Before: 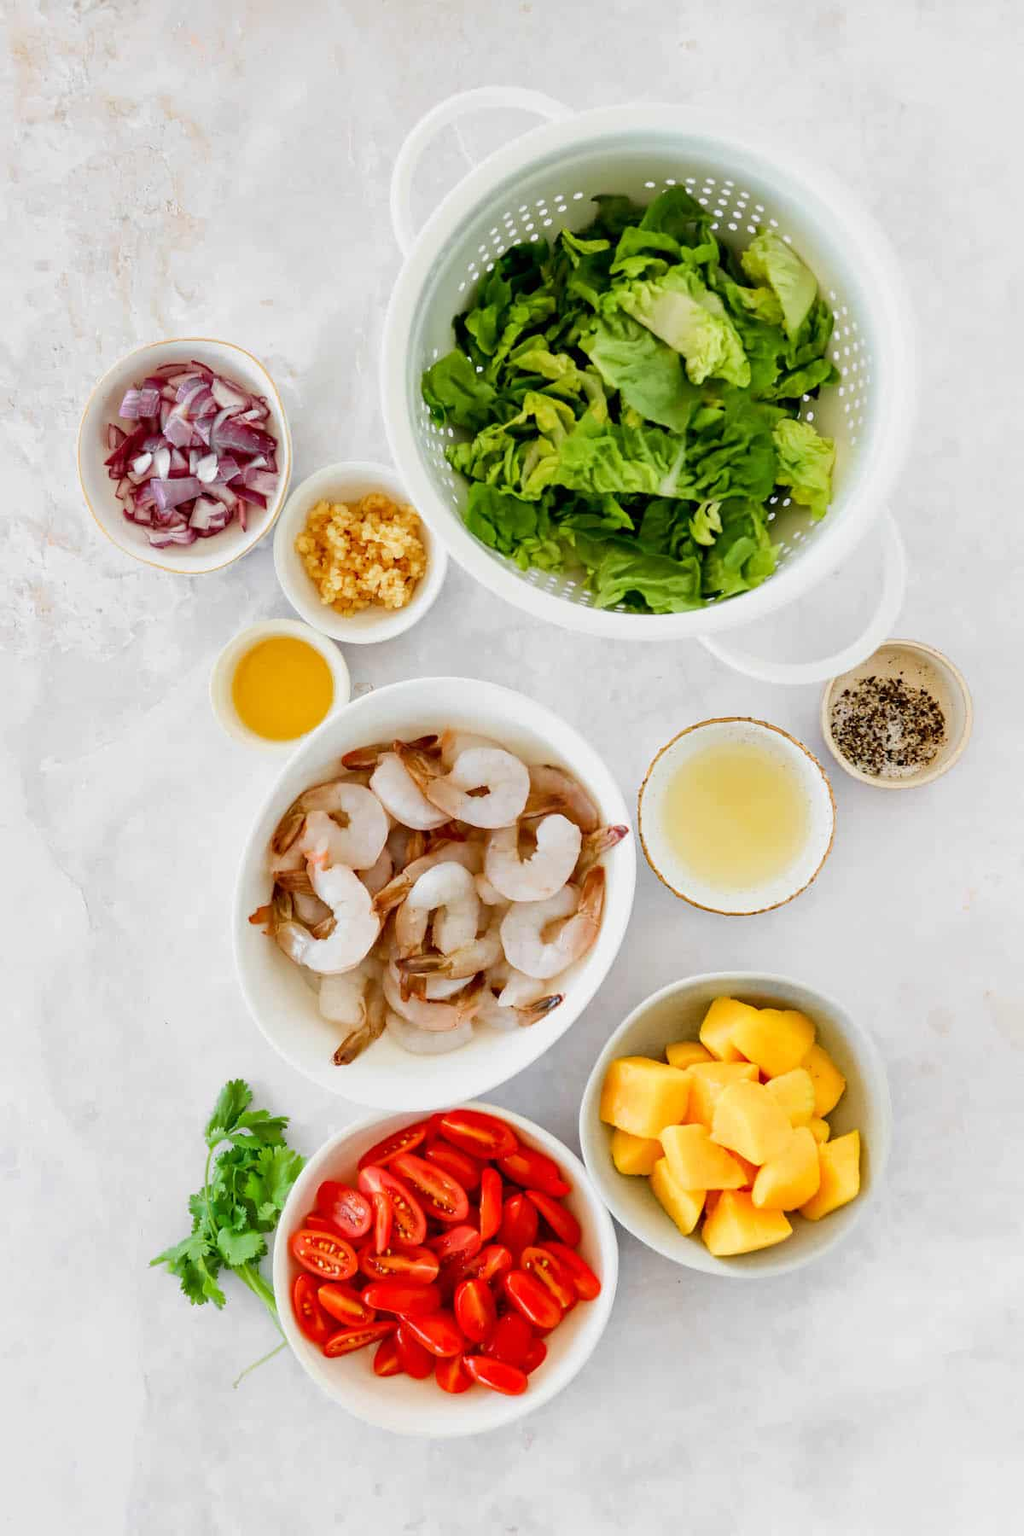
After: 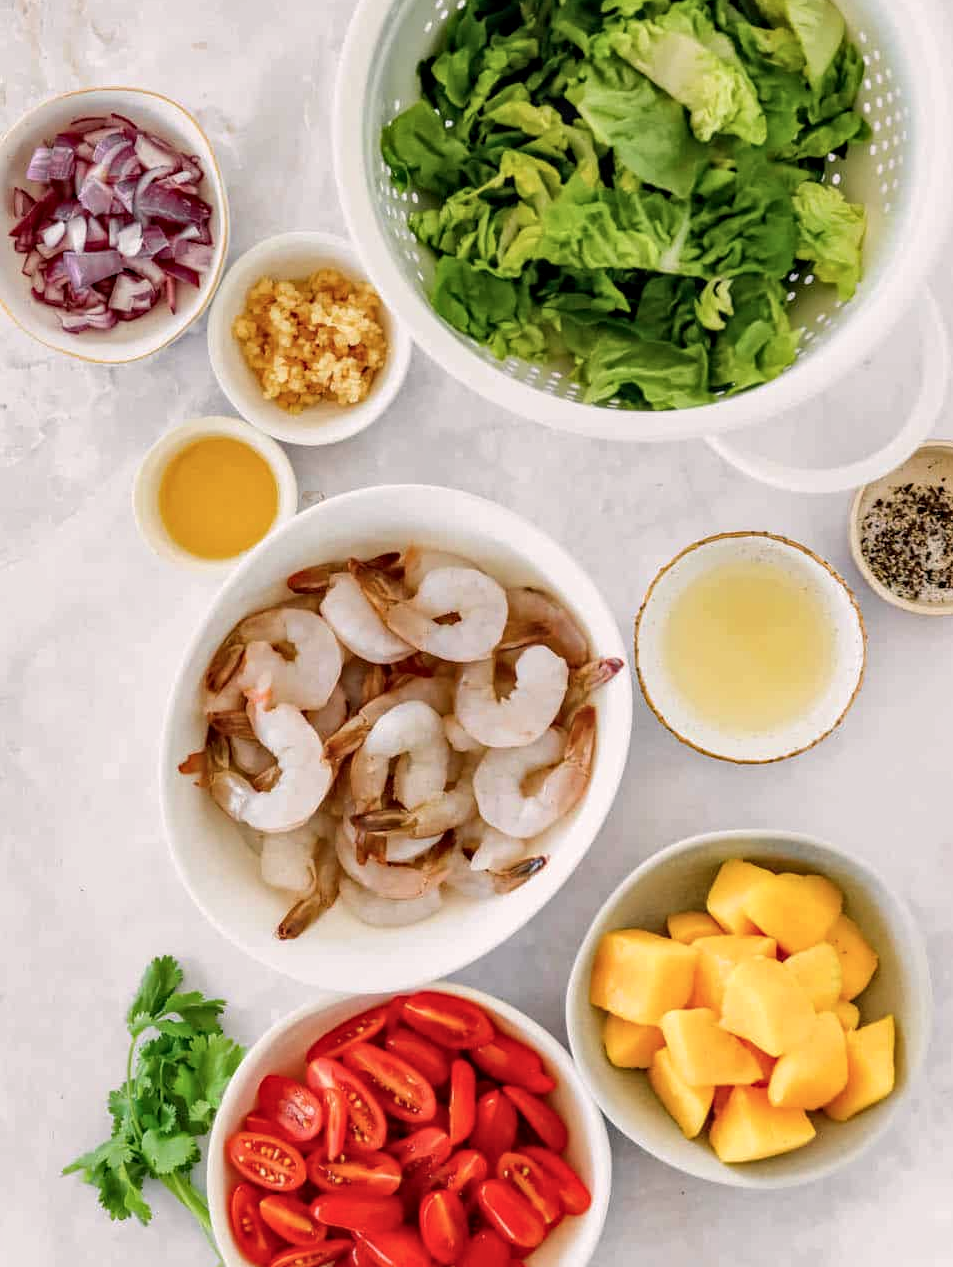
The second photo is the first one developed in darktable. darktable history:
haze removal: strength 0.13, distance 0.253, compatibility mode true, adaptive false
local contrast: on, module defaults
color balance rgb: highlights gain › chroma 0.993%, highlights gain › hue 26.09°, linear chroma grading › global chroma -15.351%, perceptual saturation grading › global saturation -0.509%, global vibrance 20%
crop: left 9.454%, top 17.196%, right 11.122%, bottom 12.388%
